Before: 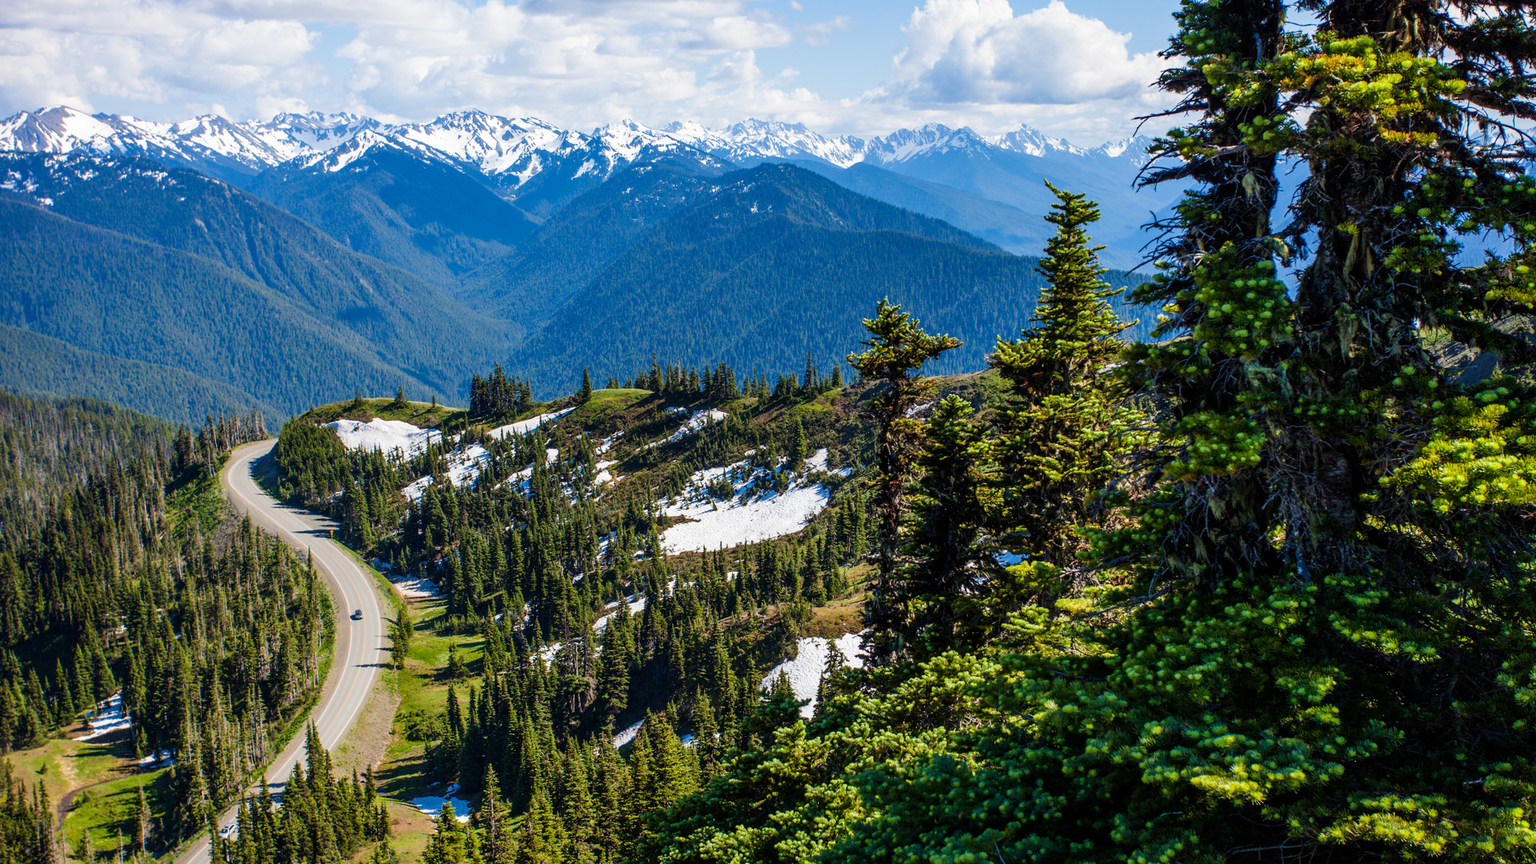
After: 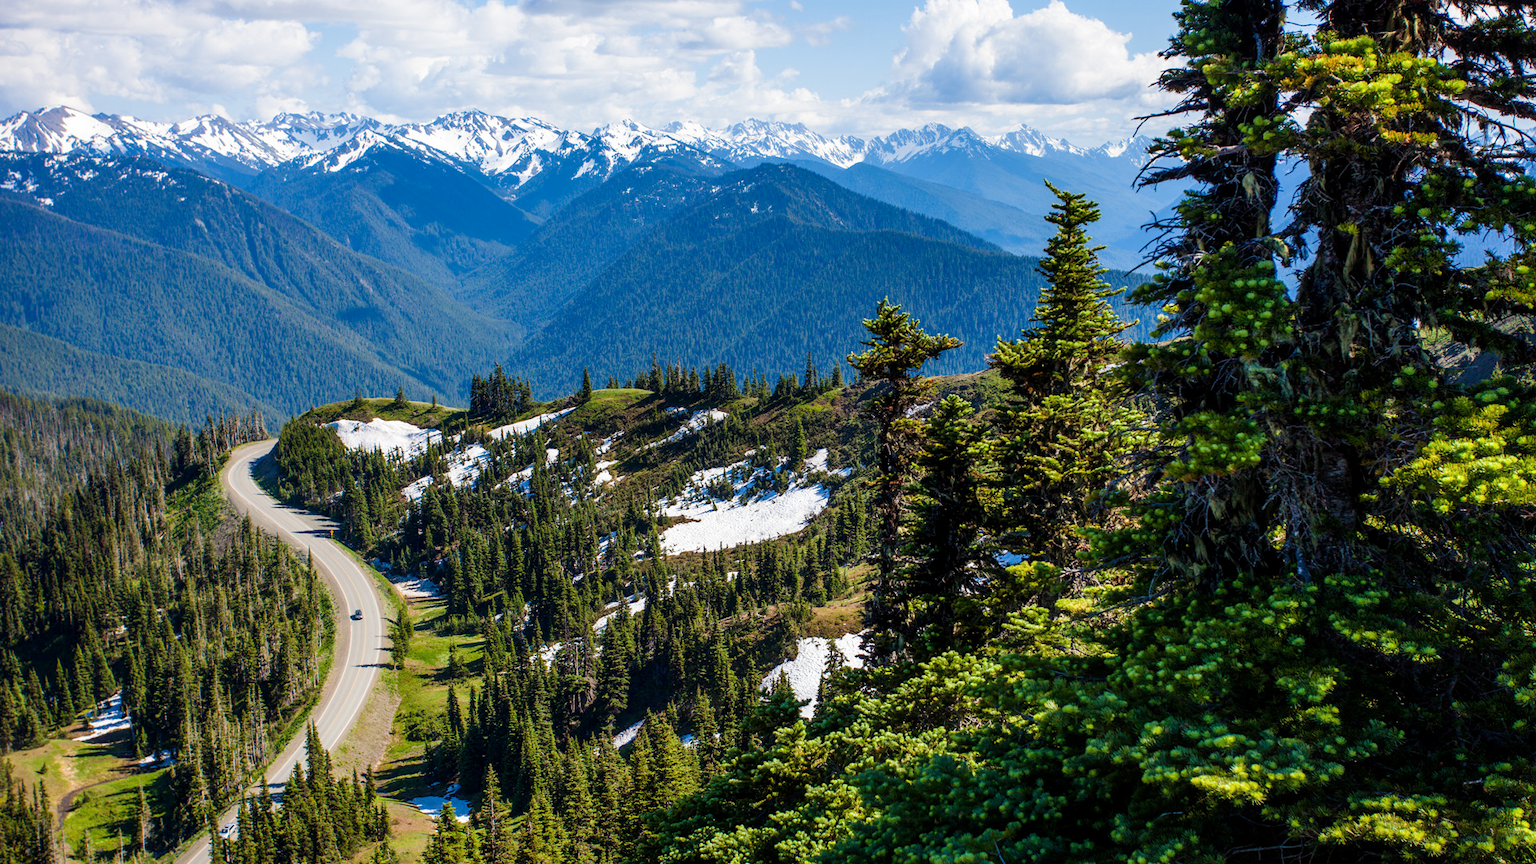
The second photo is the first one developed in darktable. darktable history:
contrast equalizer: y [[0.518, 0.517, 0.501, 0.5, 0.5, 0.5], [0.5 ×6], [0.5 ×6], [0 ×6], [0 ×6]]
